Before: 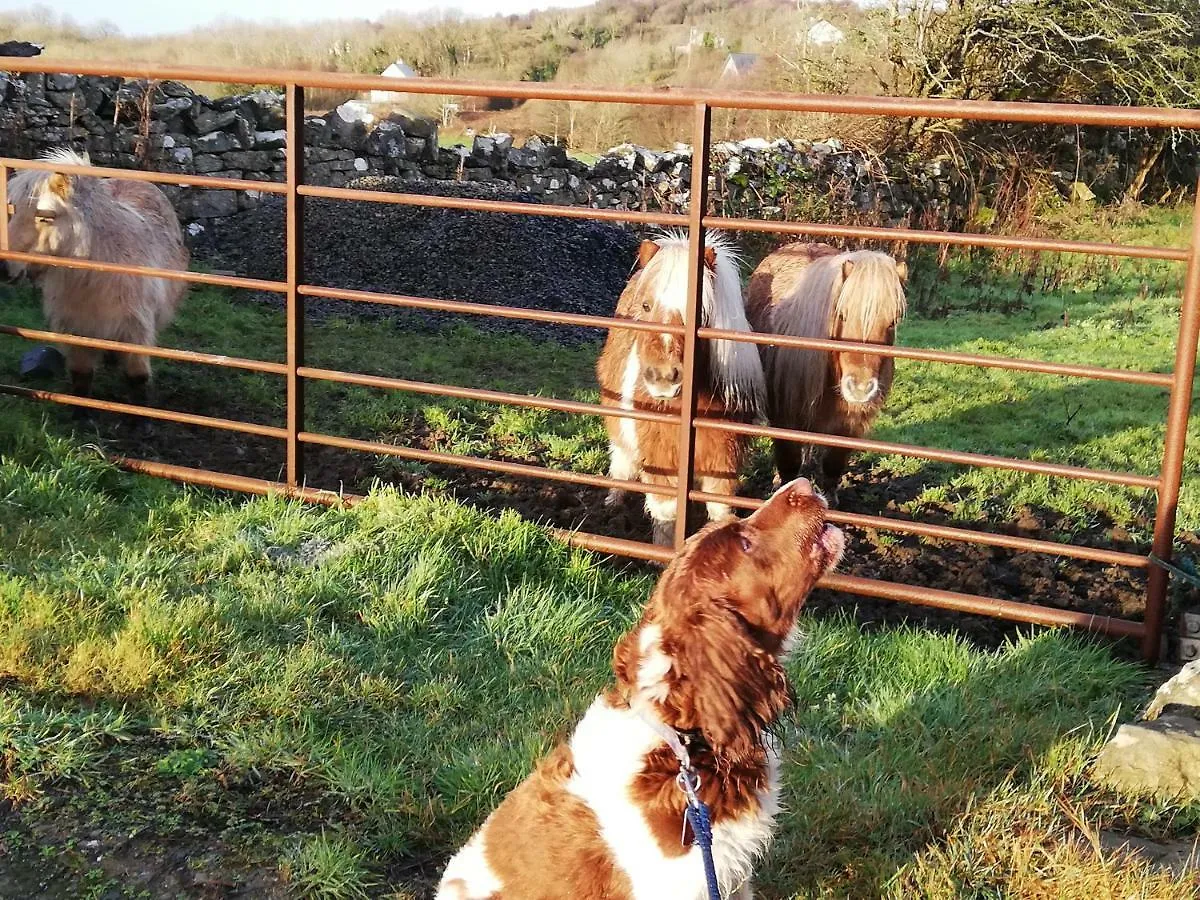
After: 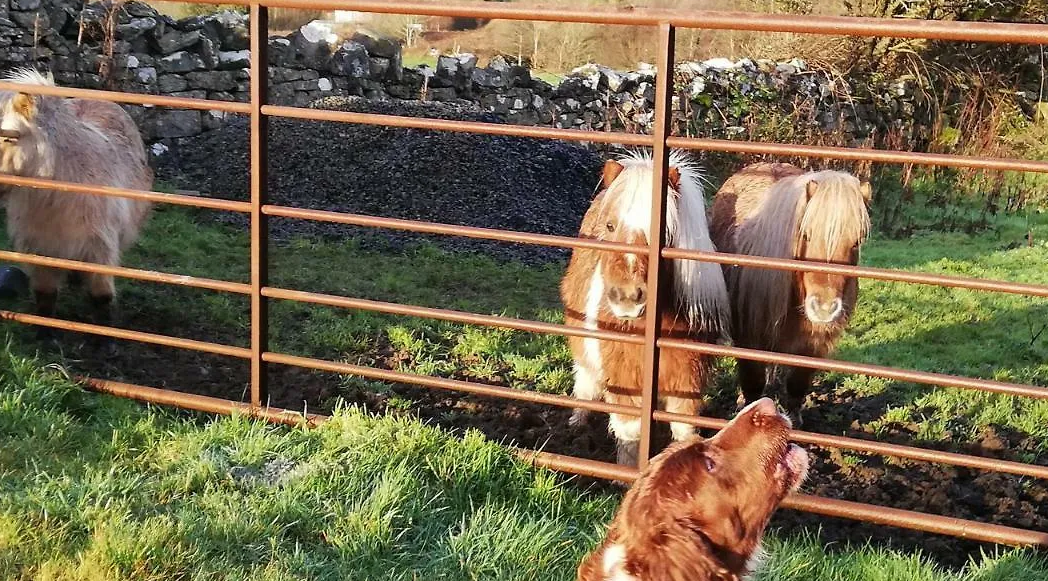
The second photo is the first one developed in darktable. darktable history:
crop: left 3.015%, top 8.969%, right 9.647%, bottom 26.457%
shadows and highlights: shadows 37.27, highlights -28.18, soften with gaussian
